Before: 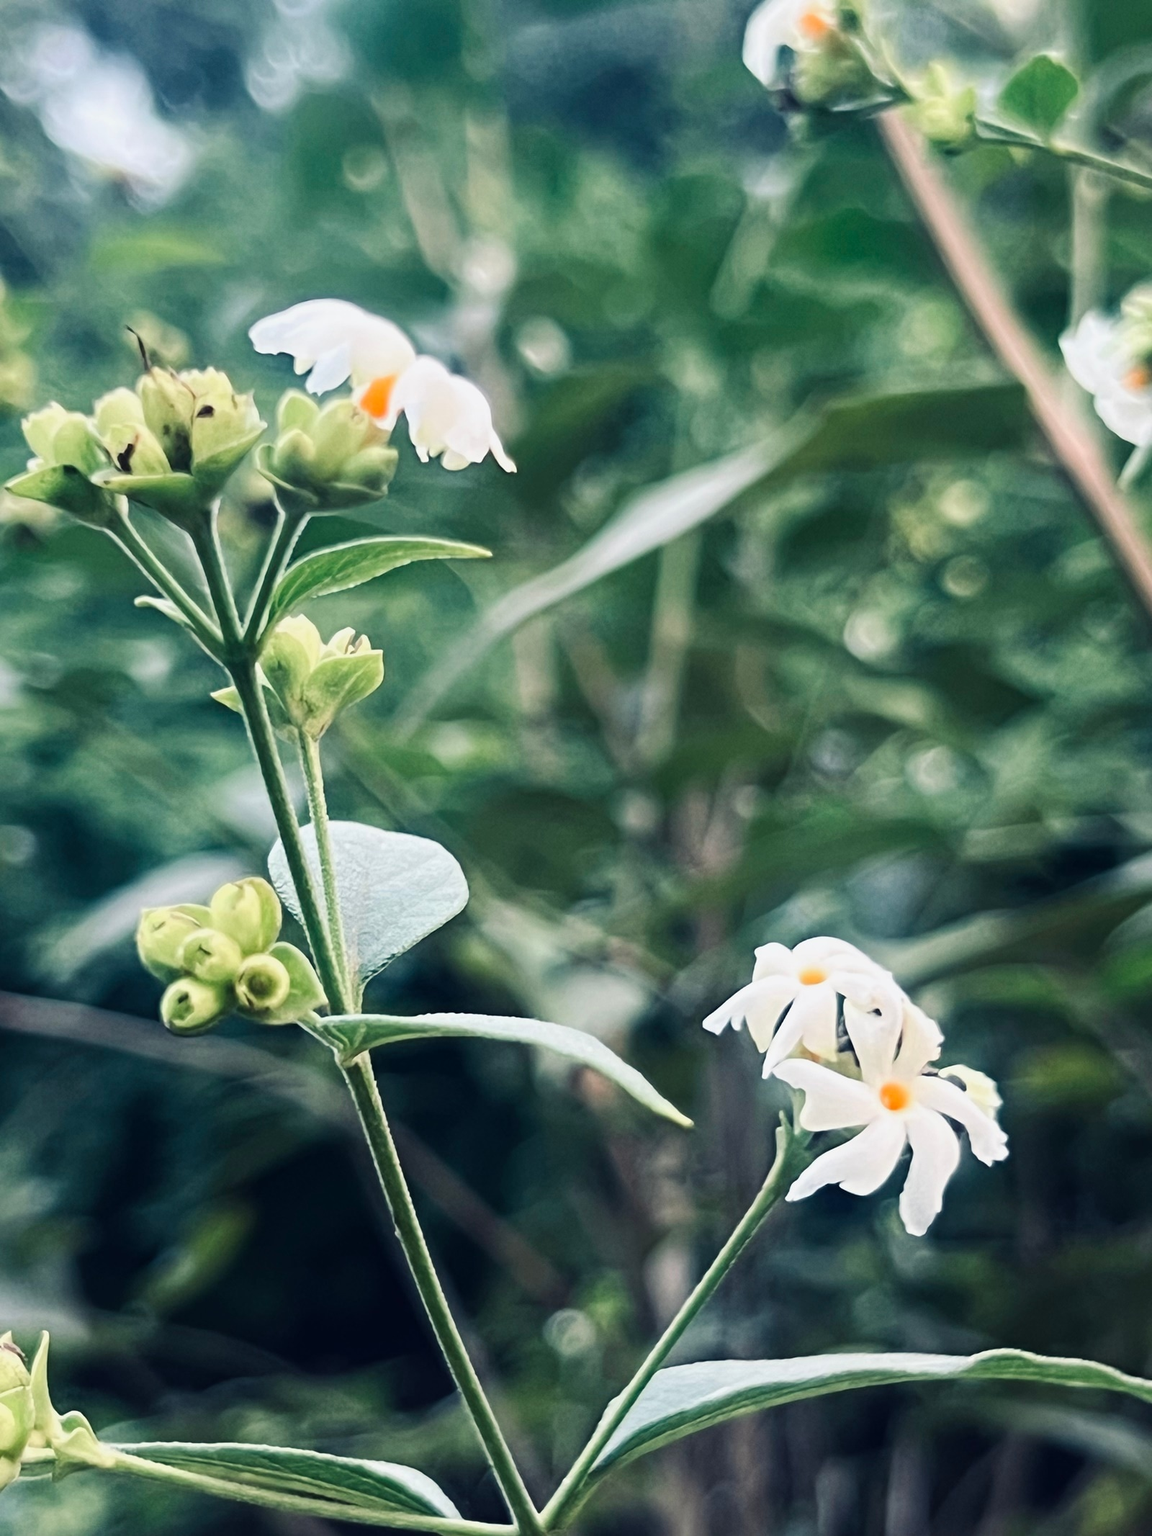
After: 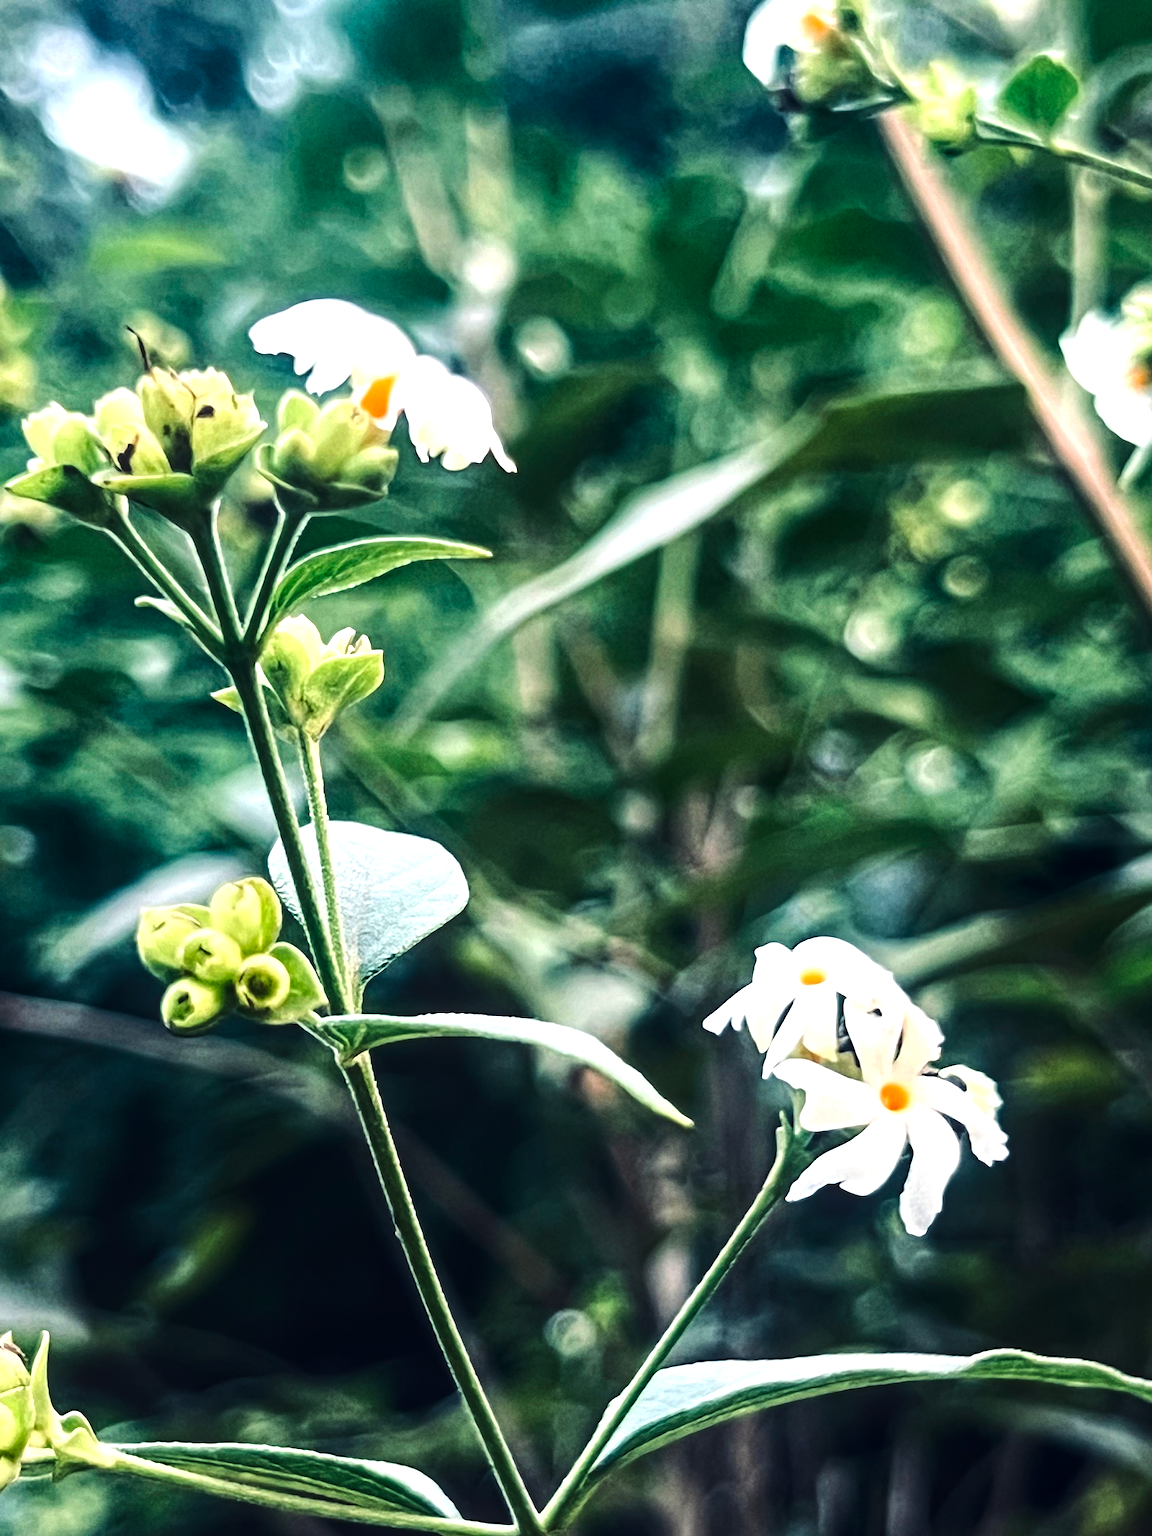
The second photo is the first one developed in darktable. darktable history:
local contrast: highlights 55%, shadows 52%, detail 130%, midtone range 0.452
contrast brightness saturation: contrast 0.07, brightness -0.13, saturation 0.06
color balance rgb: global offset › luminance 0.71%, perceptual saturation grading › global saturation -11.5%, perceptual brilliance grading › highlights 17.77%, perceptual brilliance grading › mid-tones 31.71%, perceptual brilliance grading › shadows -31.01%, global vibrance 50%
